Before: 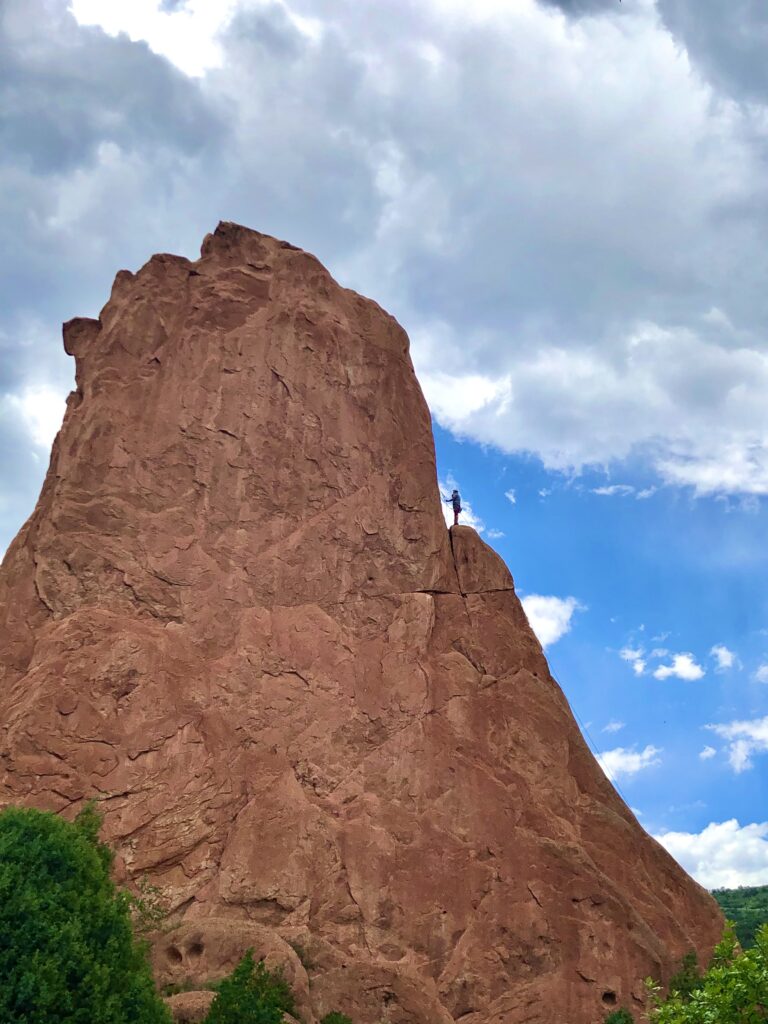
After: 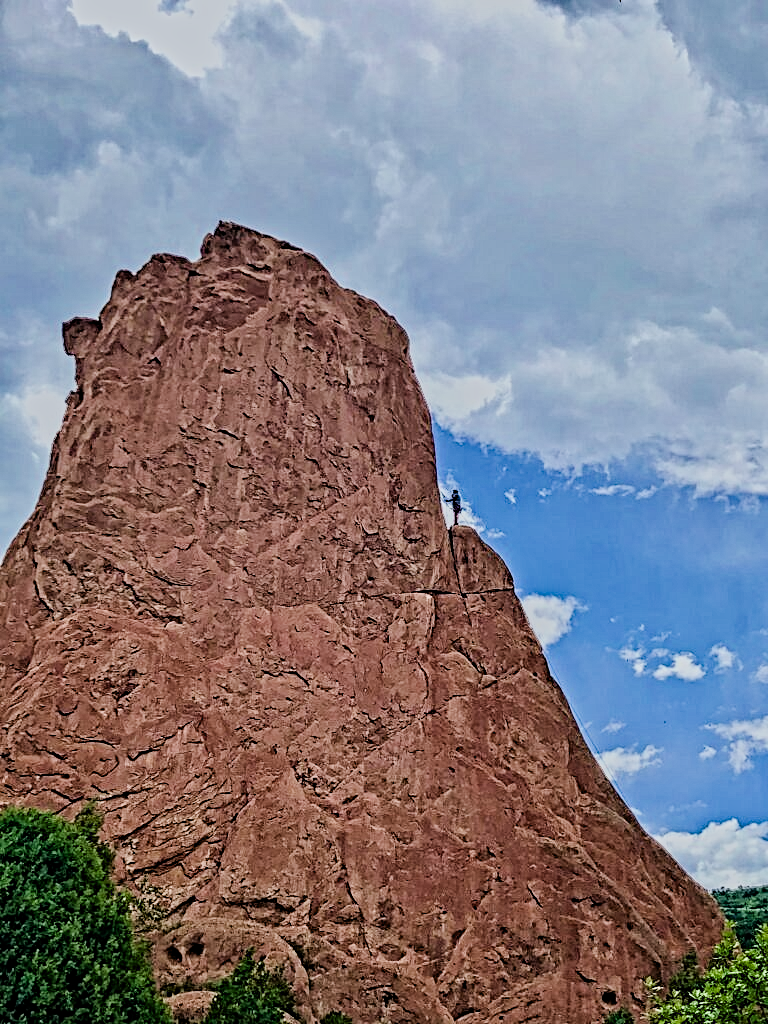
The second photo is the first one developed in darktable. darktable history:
white balance: red 0.967, blue 1.049
contrast equalizer: octaves 7, y [[0.406, 0.494, 0.589, 0.753, 0.877, 0.999], [0.5 ×6], [0.5 ×6], [0 ×6], [0 ×6]]
filmic rgb: black relative exposure -6.82 EV, white relative exposure 5.89 EV, hardness 2.71
